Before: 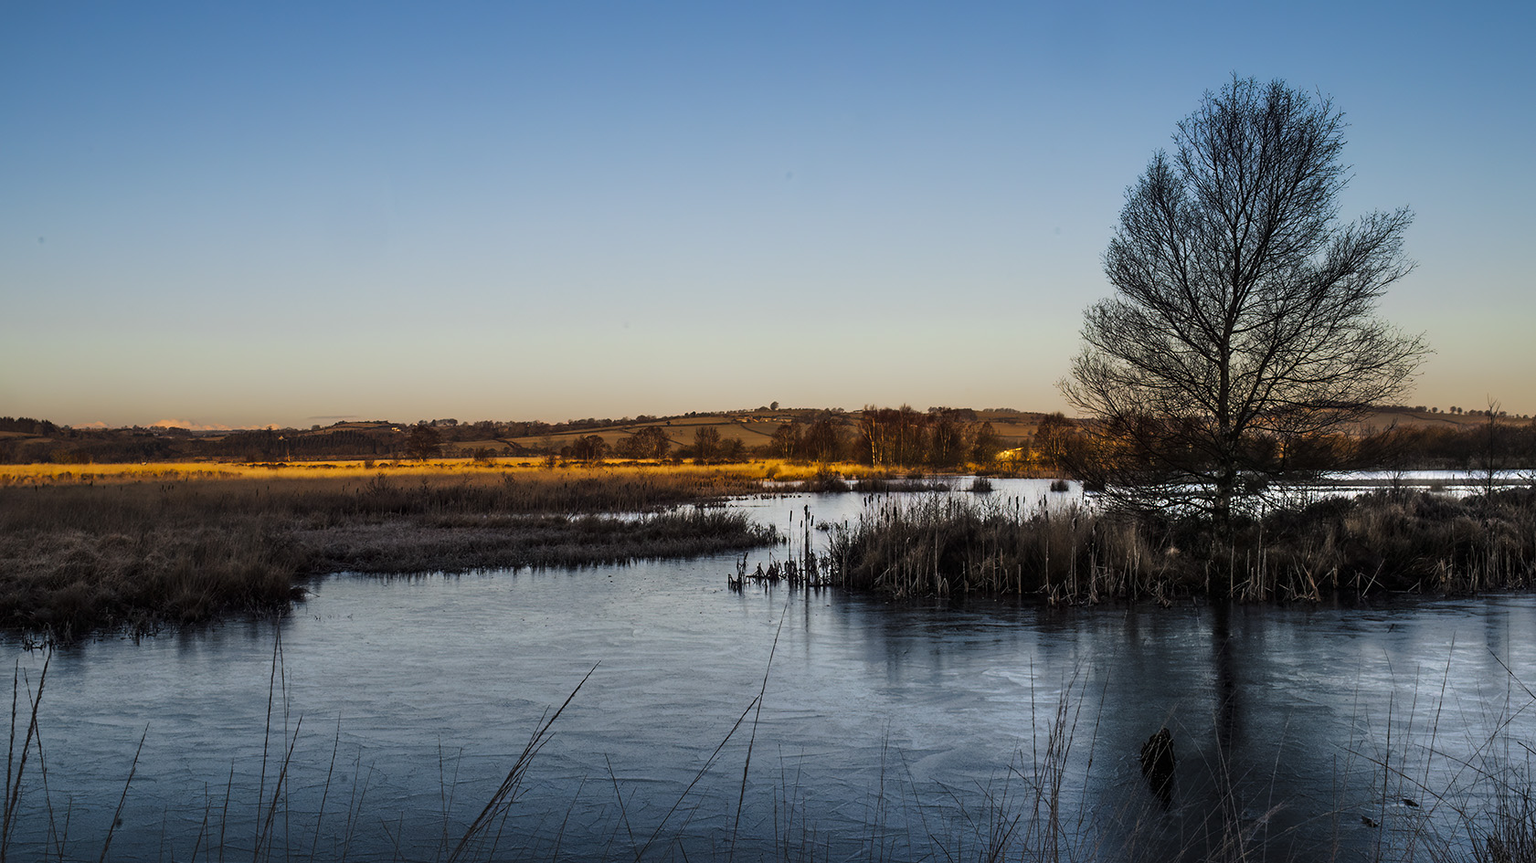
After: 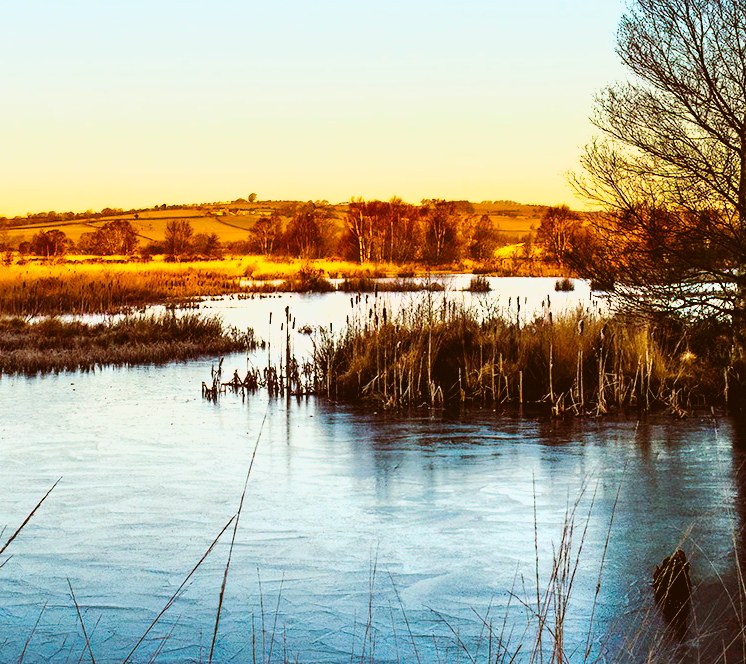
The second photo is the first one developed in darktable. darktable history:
crop: left 35.432%, top 26.233%, right 20.145%, bottom 3.432%
color balance: lift [1.001, 1.007, 1, 0.993], gamma [1.023, 1.026, 1.01, 0.974], gain [0.964, 1.059, 1.073, 0.927]
exposure: black level correction 0, exposure 1.5 EV, compensate exposure bias true, compensate highlight preservation false
color balance rgb: linear chroma grading › global chroma 10%, perceptual saturation grading › global saturation 30%, global vibrance 10%
base curve: curves: ch0 [(0, 0) (0.036, 0.025) (0.121, 0.166) (0.206, 0.329) (0.605, 0.79) (1, 1)], preserve colors none
contrast brightness saturation: saturation -0.05
lowpass: radius 0.1, contrast 0.85, saturation 1.1, unbound 0
